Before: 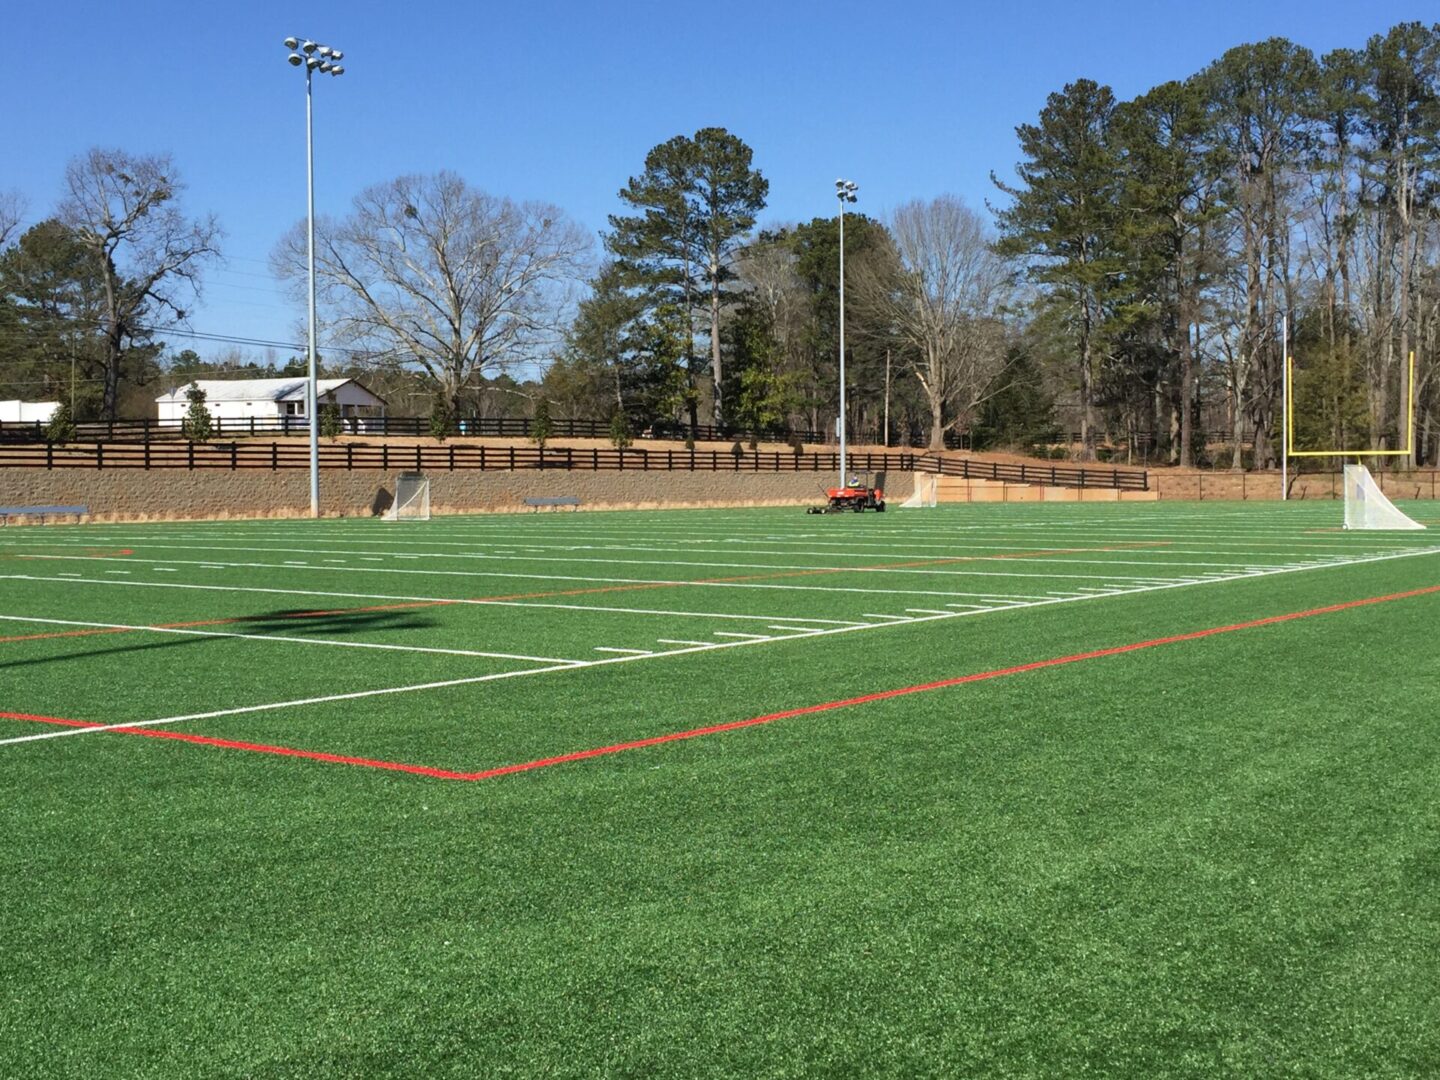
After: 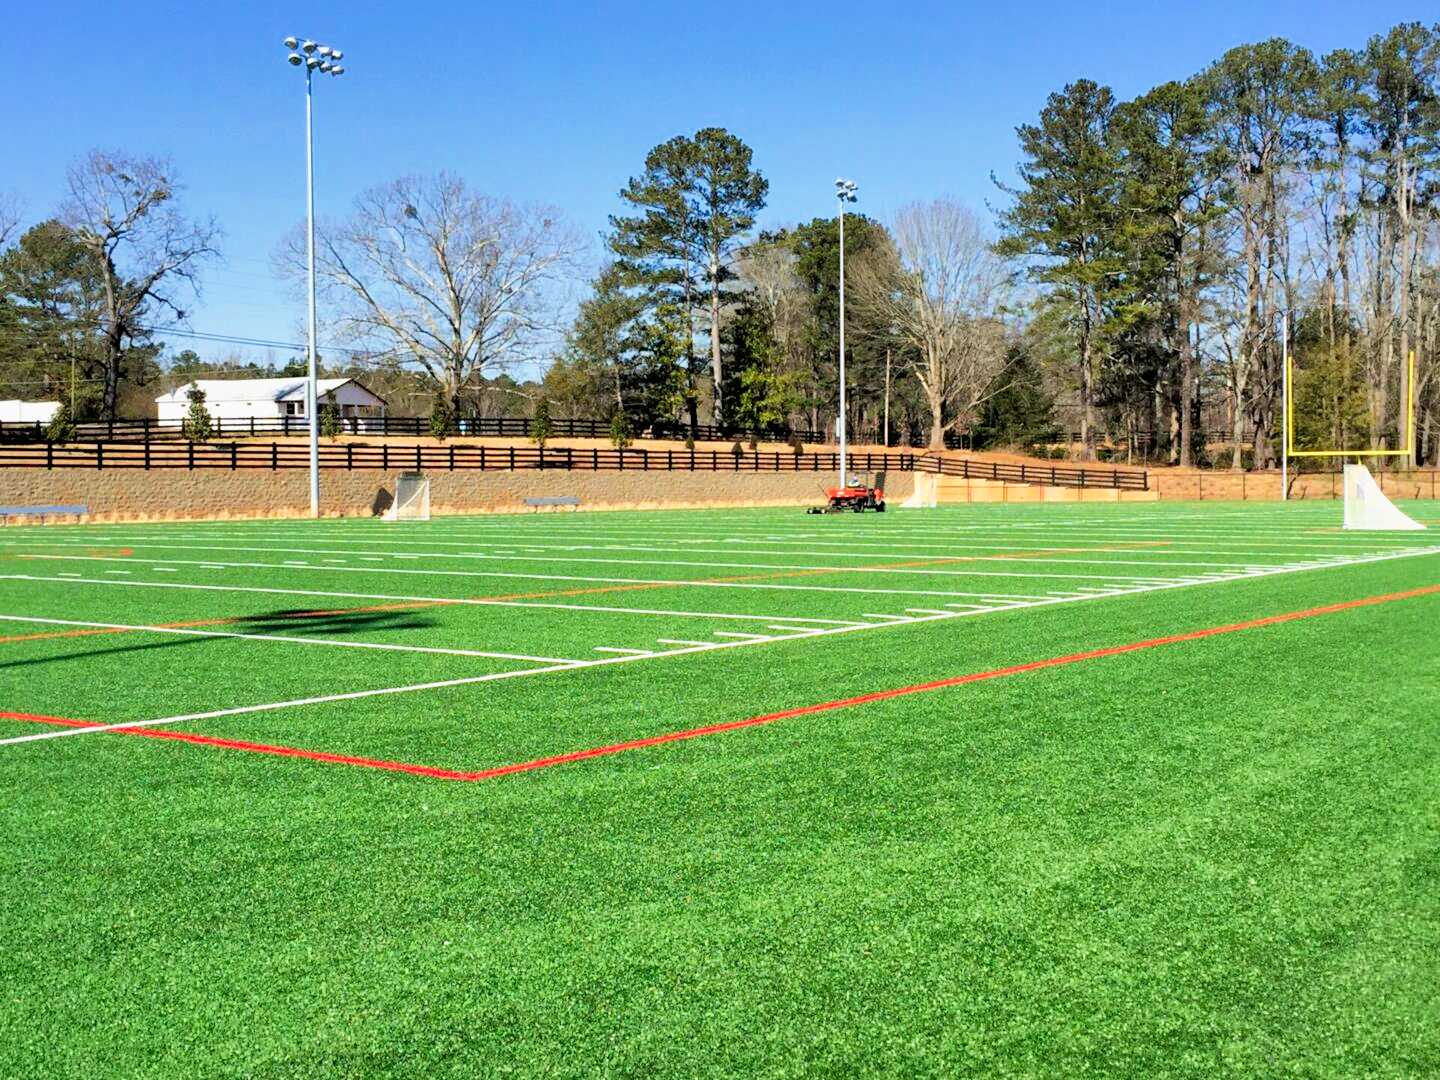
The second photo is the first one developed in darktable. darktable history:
tone curve: curves: ch0 [(0, 0) (0.003, 0) (0.011, 0.001) (0.025, 0.002) (0.044, 0.004) (0.069, 0.006) (0.1, 0.009) (0.136, 0.03) (0.177, 0.076) (0.224, 0.13) (0.277, 0.202) (0.335, 0.28) (0.399, 0.367) (0.468, 0.46) (0.543, 0.562) (0.623, 0.67) (0.709, 0.787) (0.801, 0.889) (0.898, 0.972) (1, 1)], preserve colors none
exposure: exposure 0.935 EV, compensate highlight preservation false
filmic rgb: black relative exposure -7.65 EV, white relative exposure 4.56 EV, hardness 3.61, color science v6 (2022)
shadows and highlights: on, module defaults
